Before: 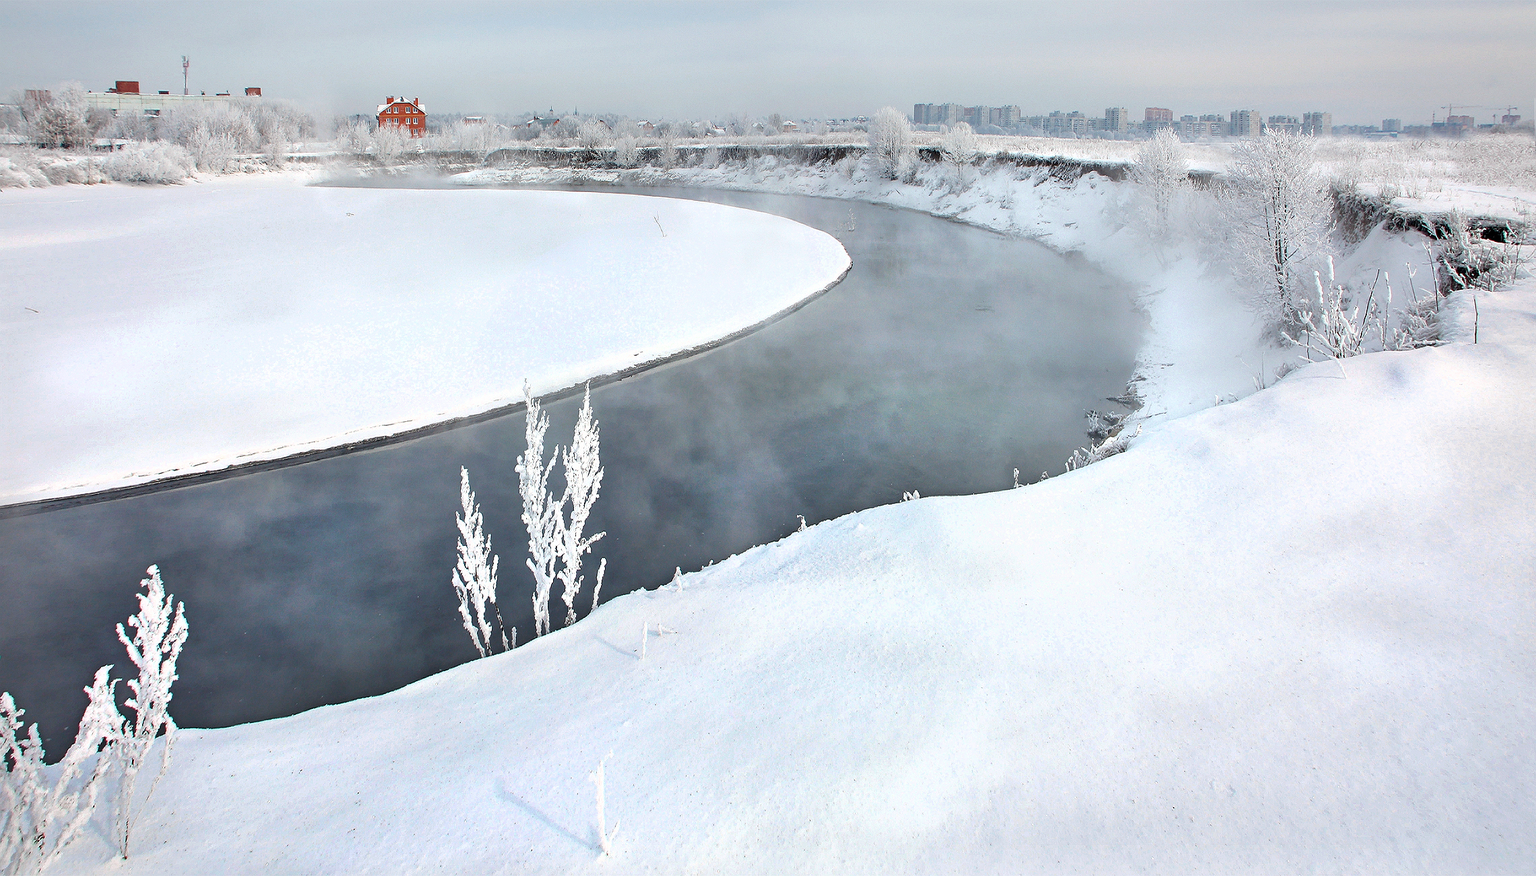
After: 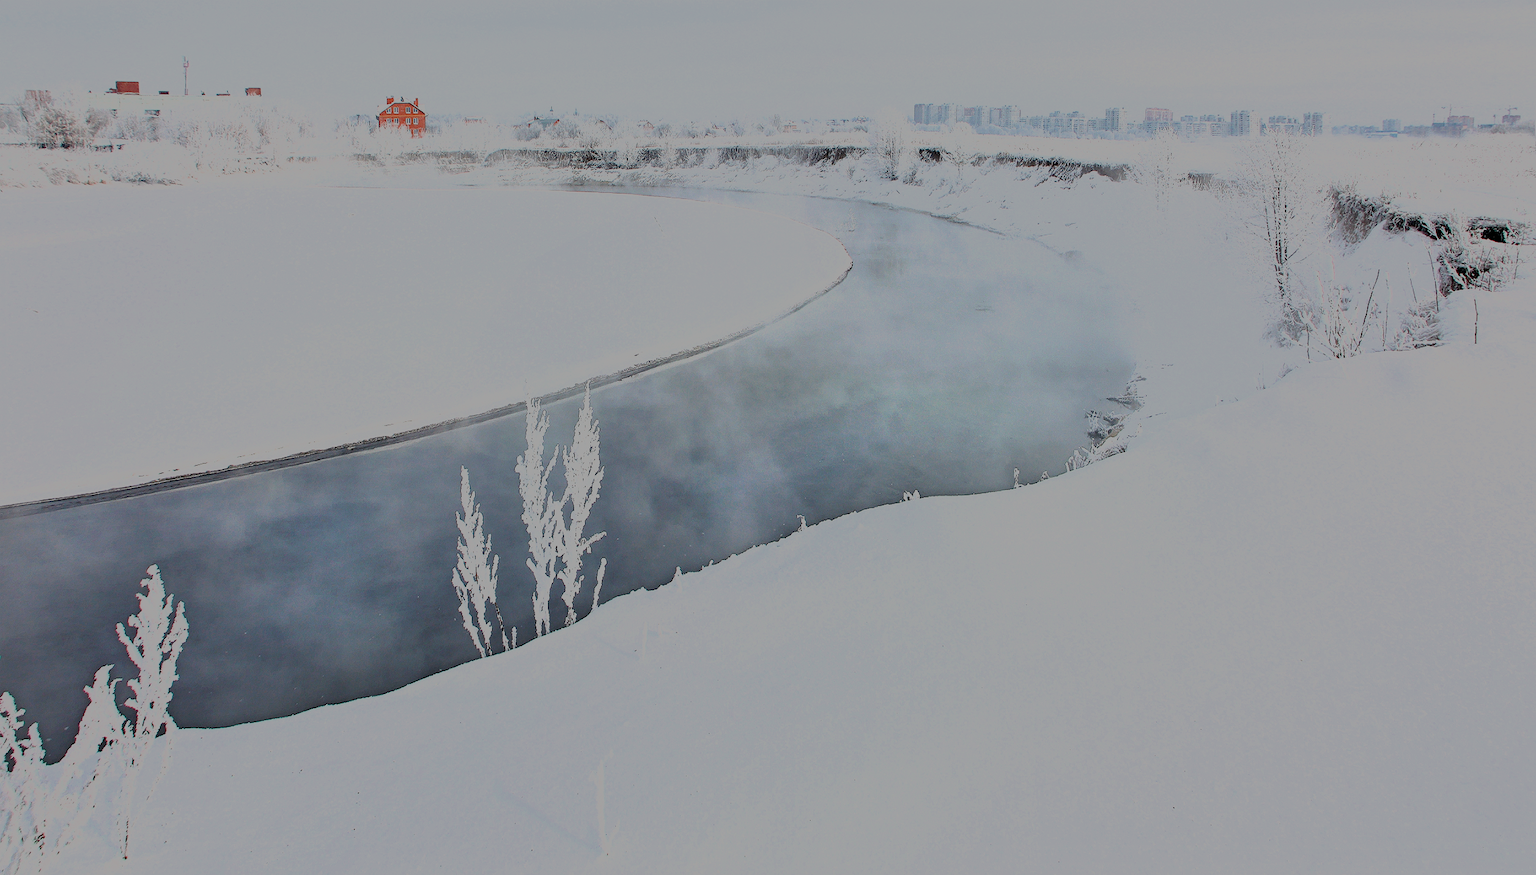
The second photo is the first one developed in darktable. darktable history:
filmic rgb: black relative exposure -13.03 EV, white relative exposure 4.06 EV, target white luminance 85.116%, hardness 6.29, latitude 42.19%, contrast 0.854, shadows ↔ highlights balance 7.9%, contrast in shadows safe
